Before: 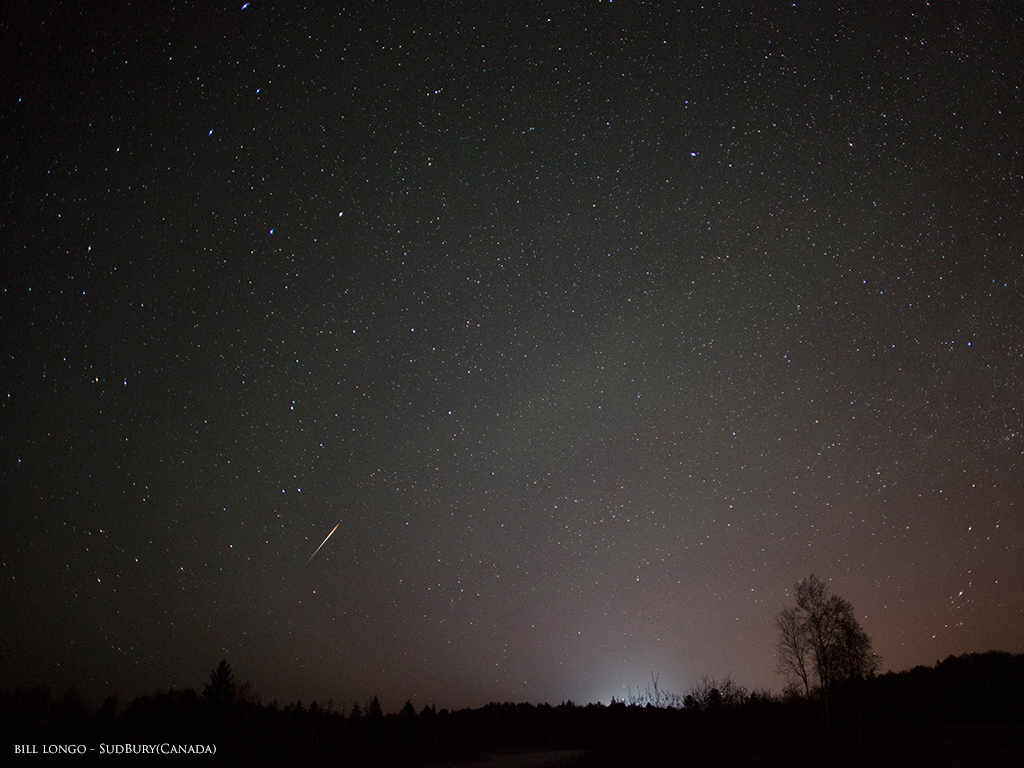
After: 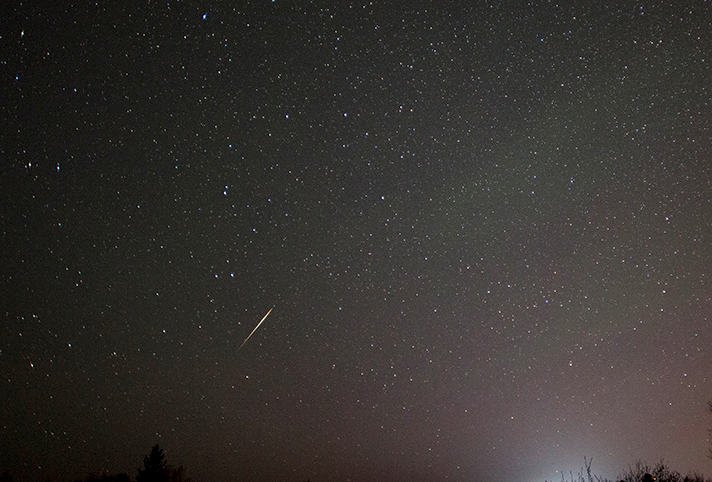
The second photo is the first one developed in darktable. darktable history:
sharpen: amount 0.207
color balance rgb: perceptual saturation grading › global saturation 25.507%, global vibrance 5.293%, contrast 3.512%
local contrast: on, module defaults
crop: left 6.548%, top 28.08%, right 23.856%, bottom 9.071%
